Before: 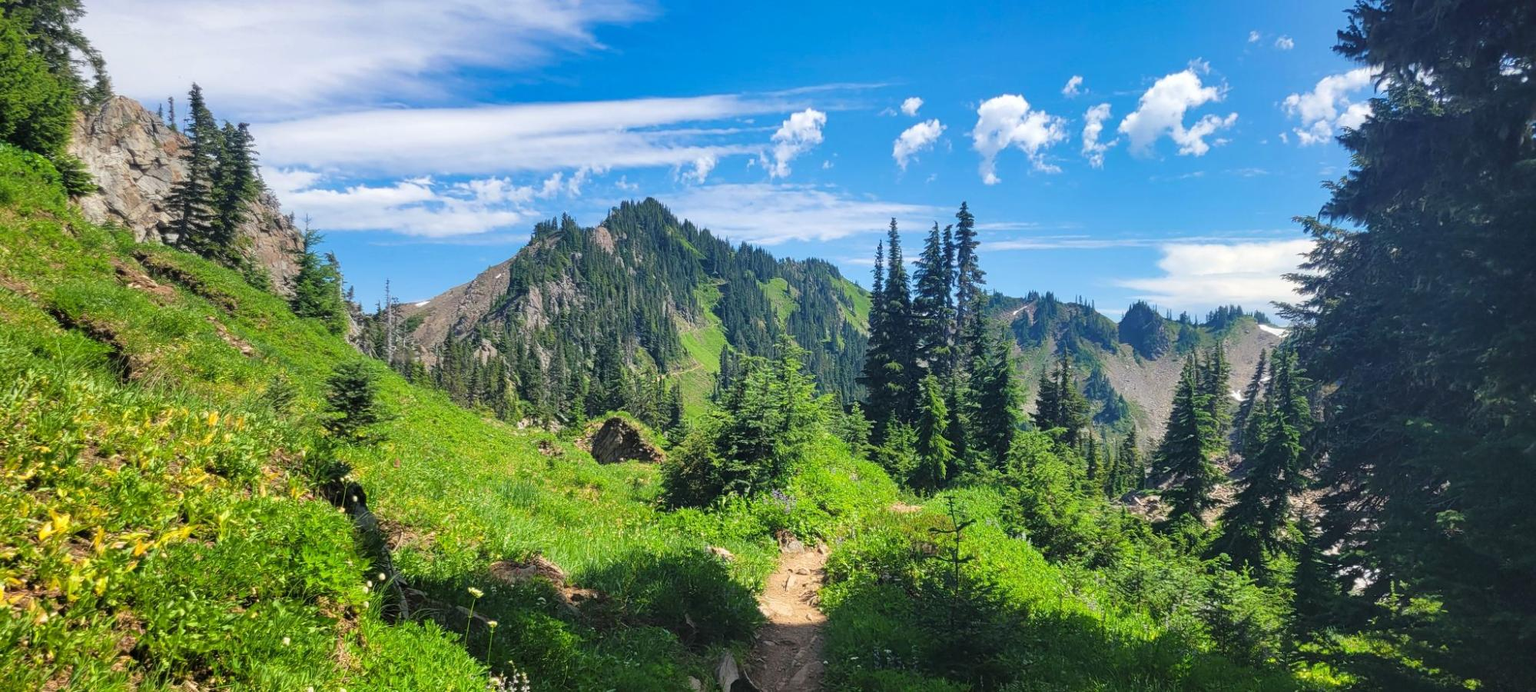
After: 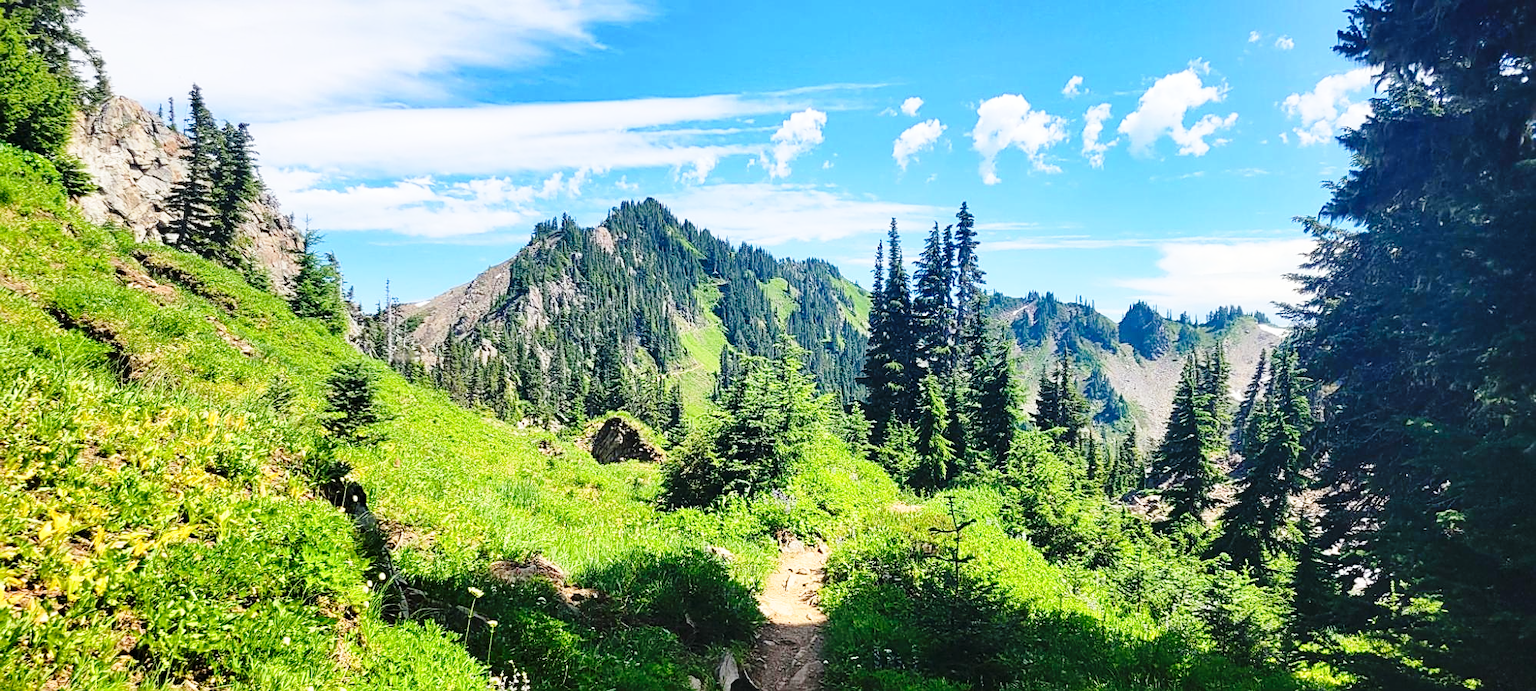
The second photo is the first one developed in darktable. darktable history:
sharpen: on, module defaults
contrast brightness saturation: contrast 0.138
base curve: curves: ch0 [(0, 0) (0.028, 0.03) (0.121, 0.232) (0.46, 0.748) (0.859, 0.968) (1, 1)], preserve colors none
